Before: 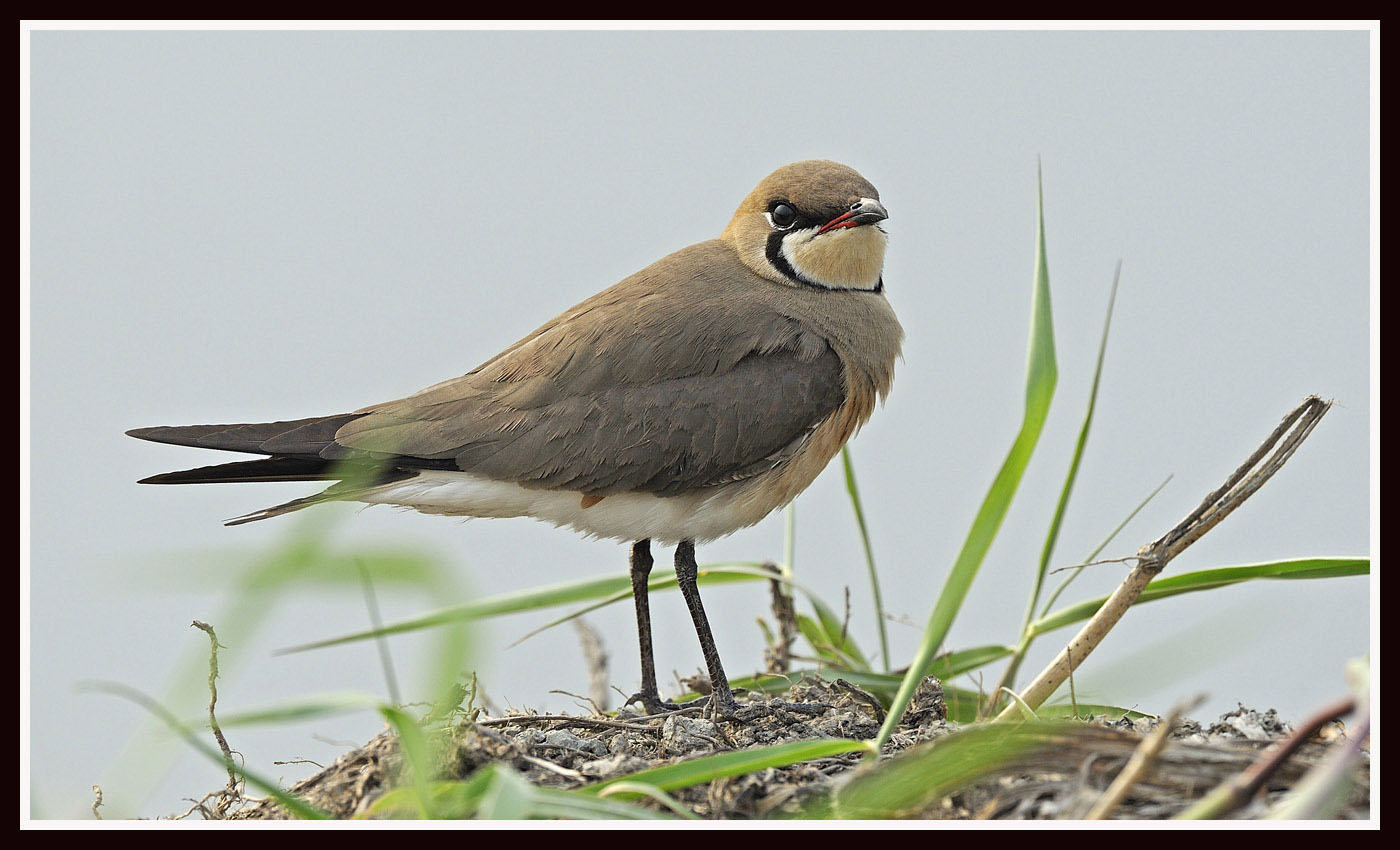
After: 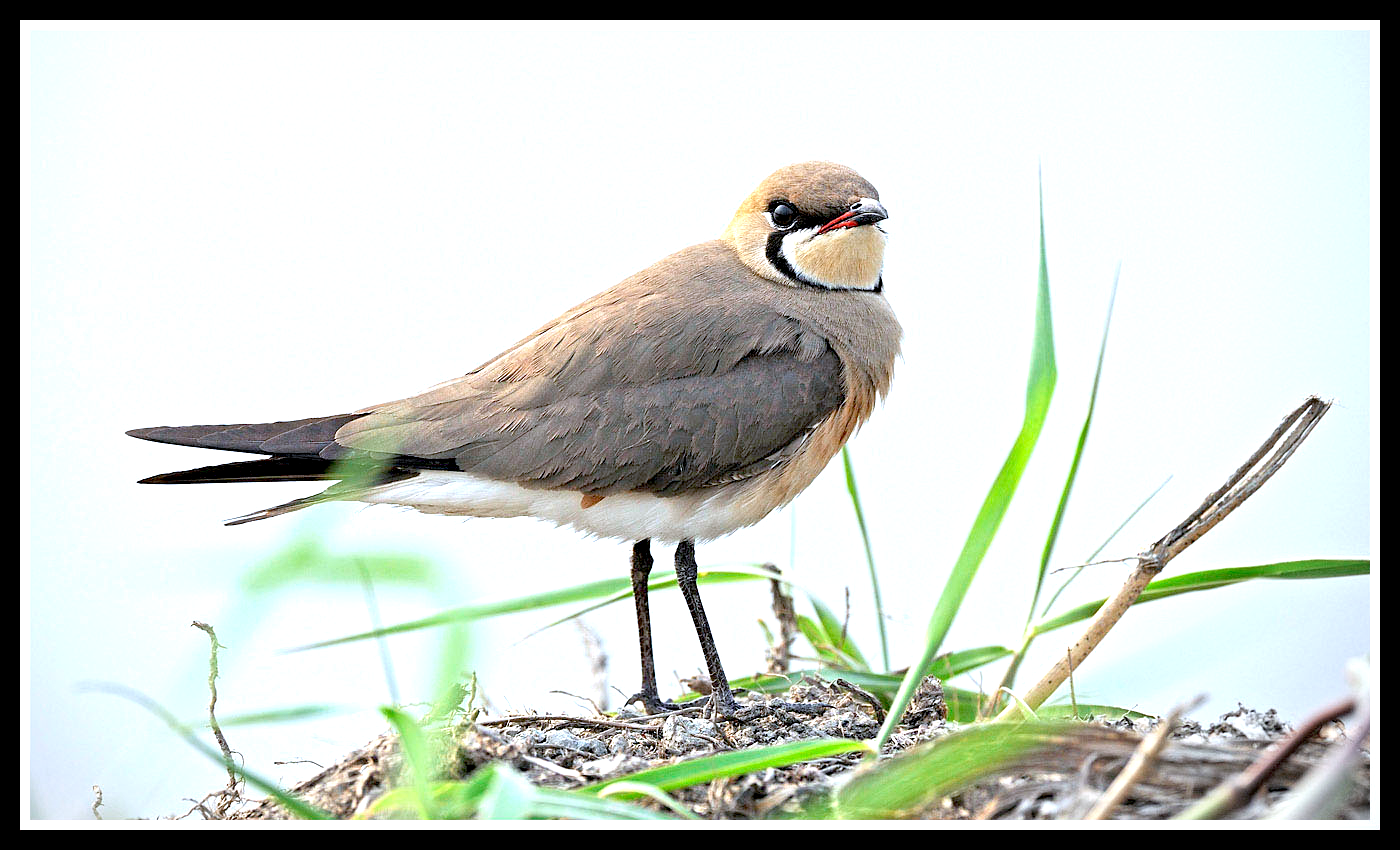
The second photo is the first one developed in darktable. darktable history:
color calibration: gray › normalize channels true, illuminant custom, x 0.371, y 0.383, temperature 4279.32 K, gamut compression 0.021
exposure: black level correction 0.01, exposure 1 EV, compensate exposure bias true, compensate highlight preservation false
vignetting: center (-0.052, -0.359)
